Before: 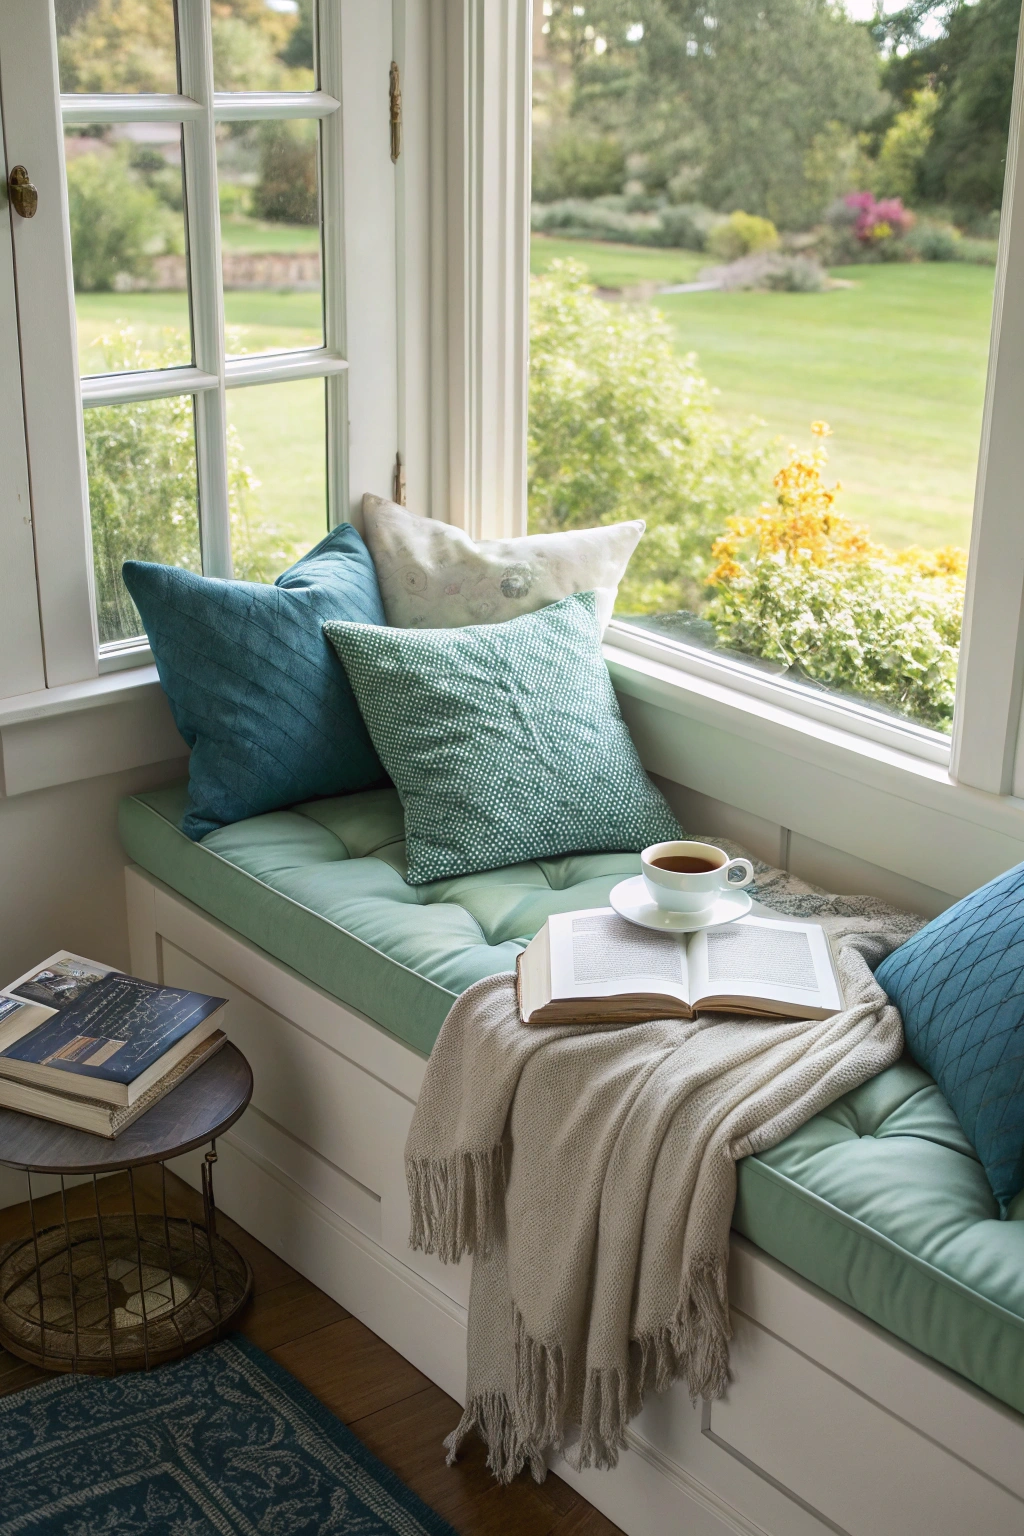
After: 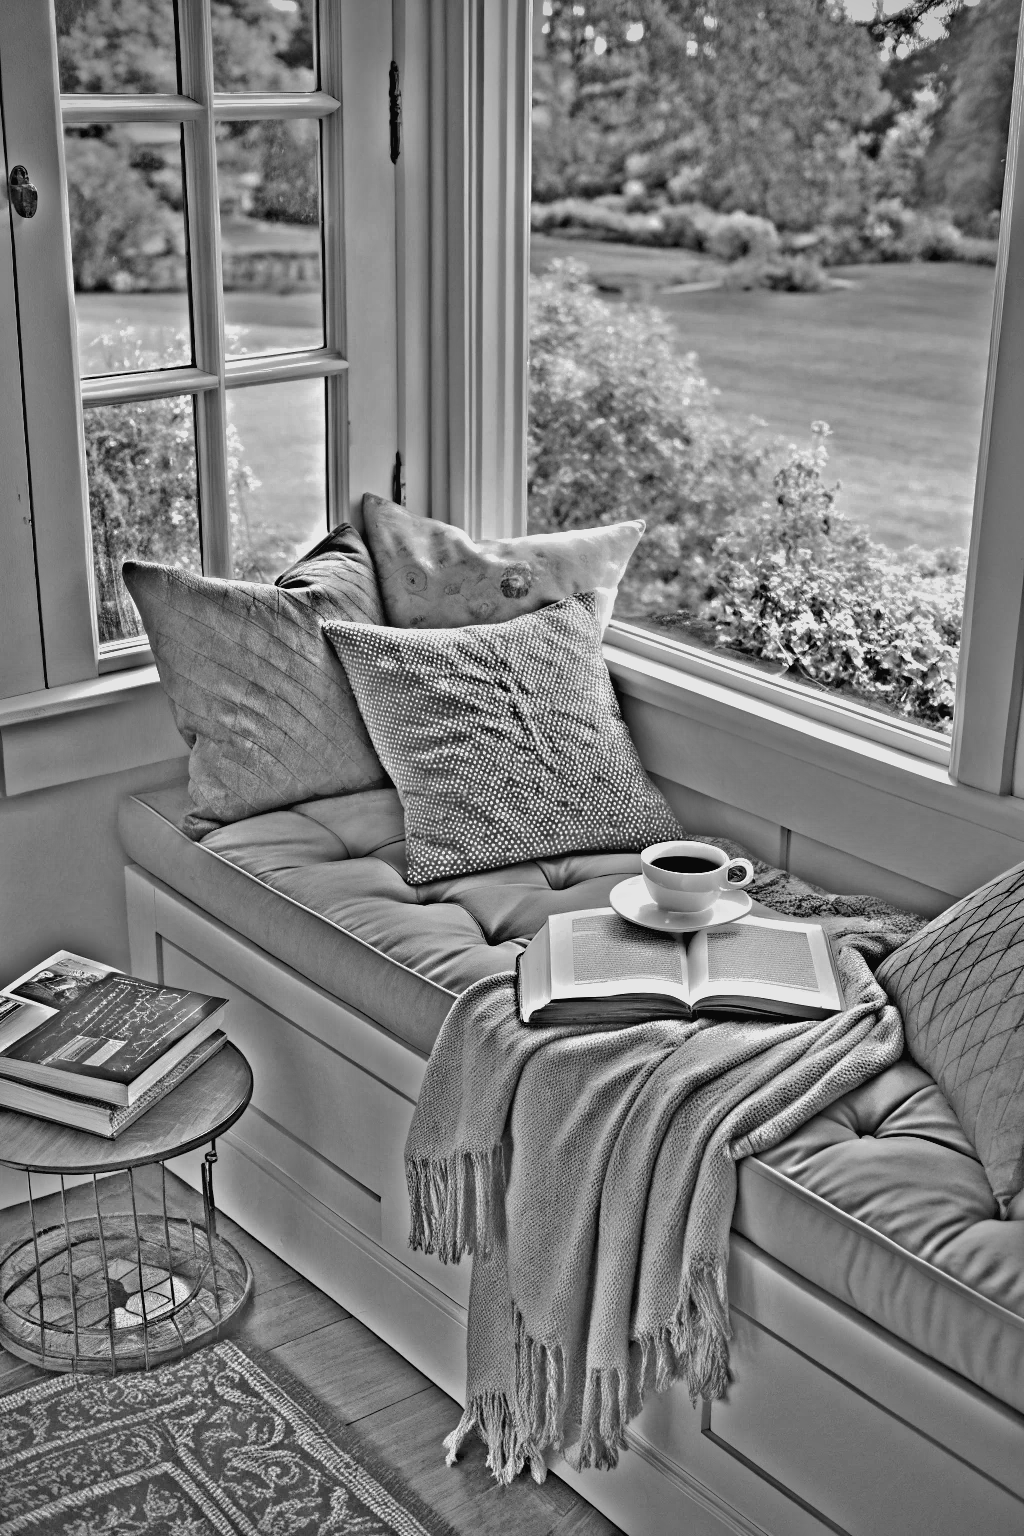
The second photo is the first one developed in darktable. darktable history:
shadows and highlights: shadows -19.91, highlights -73.15
exposure: exposure 0.935 EV, compensate highlight preservation false
tone equalizer: -7 EV 0.15 EV, -6 EV 0.6 EV, -5 EV 1.15 EV, -4 EV 1.33 EV, -3 EV 1.15 EV, -2 EV 0.6 EV, -1 EV 0.15 EV, mask exposure compensation -0.5 EV
white balance: red 1.05, blue 1.072
monochrome: on, module defaults
highpass: sharpness 49.79%, contrast boost 49.79%
vignetting: fall-off radius 60.65%
color balance: mode lift, gamma, gain (sRGB), lift [1.04, 1, 1, 0.97], gamma [1.01, 1, 1, 0.97], gain [0.96, 1, 1, 0.97]
